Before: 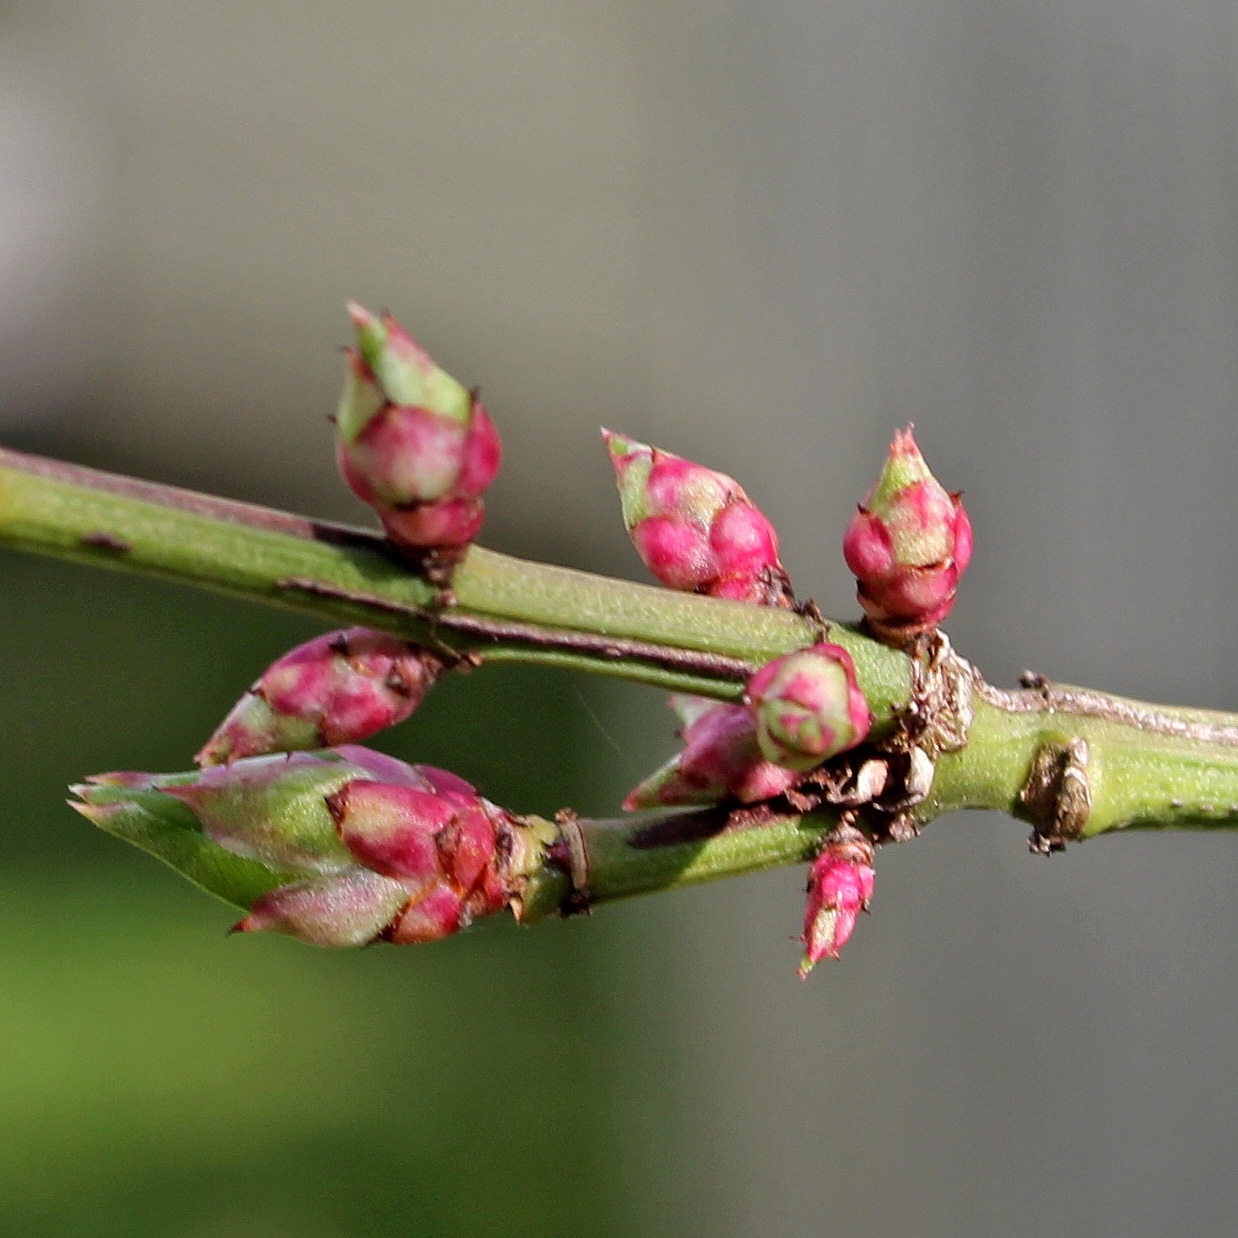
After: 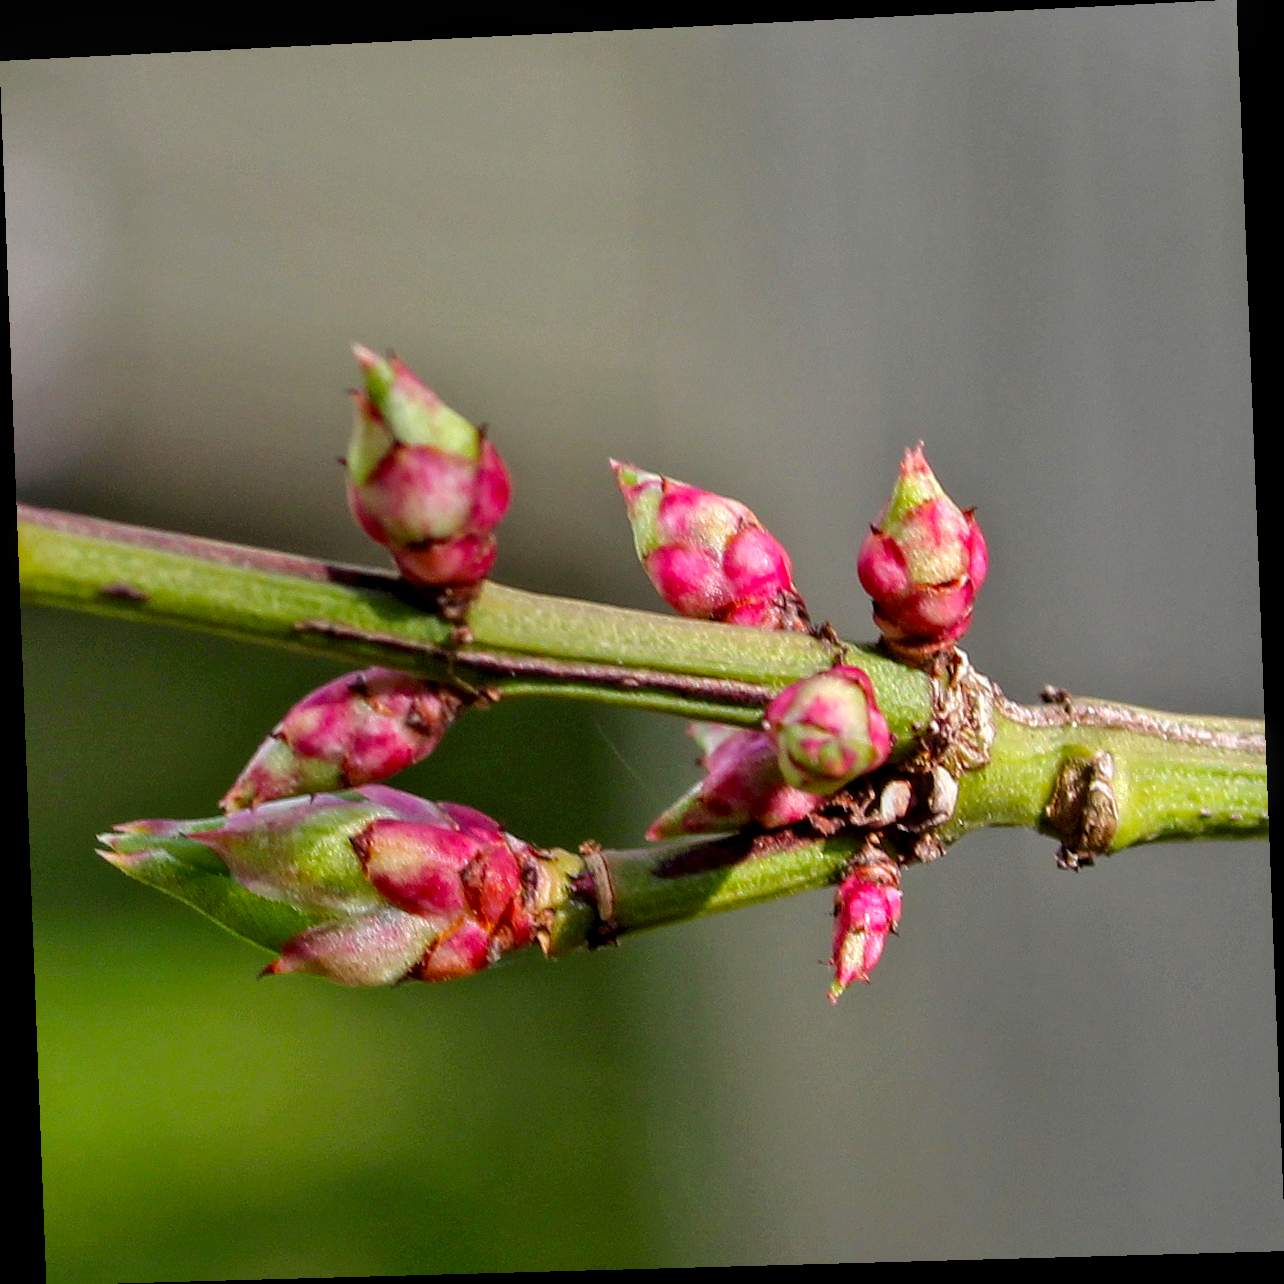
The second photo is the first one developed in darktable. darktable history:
local contrast: on, module defaults
color balance: output saturation 120%
rotate and perspective: rotation -2.22°, lens shift (horizontal) -0.022, automatic cropping off
